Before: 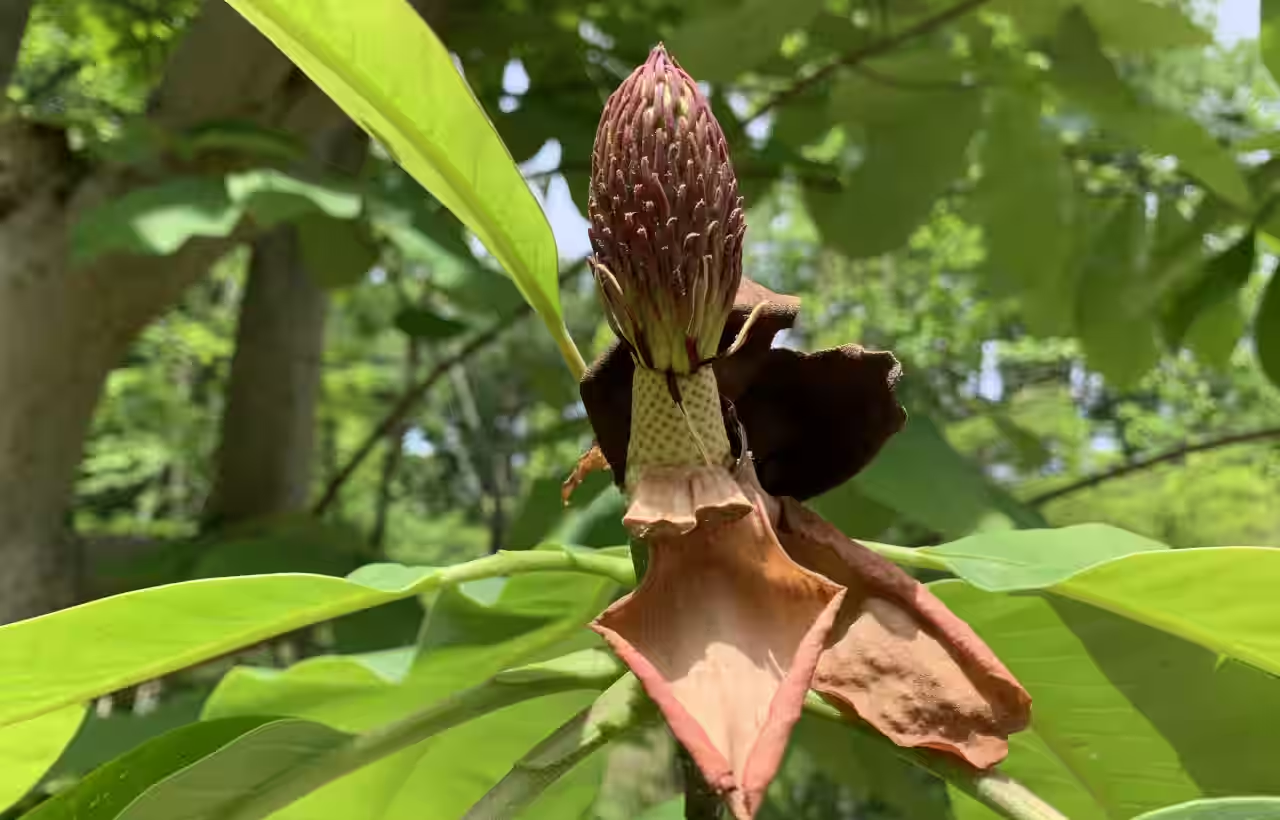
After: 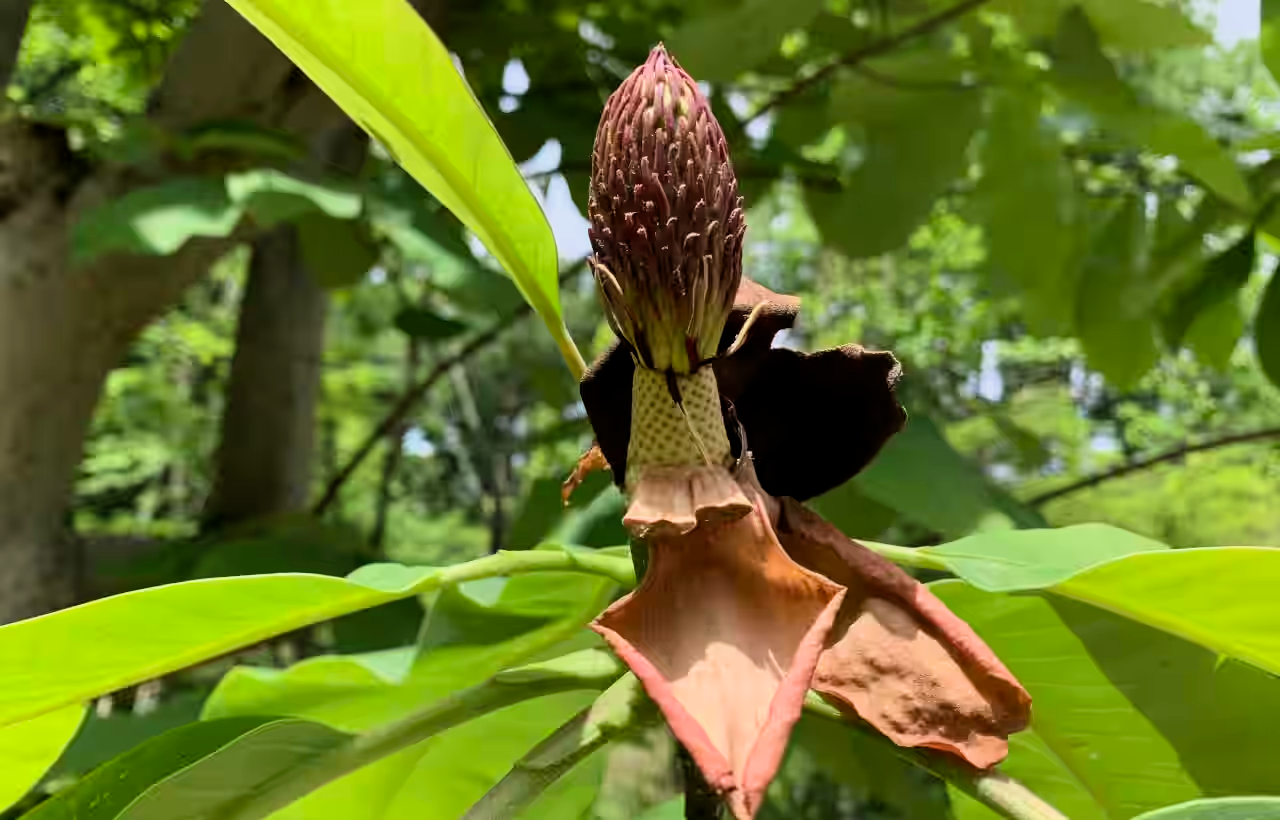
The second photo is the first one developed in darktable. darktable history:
filmic rgb: middle gray luminance 21.9%, black relative exposure -14.09 EV, white relative exposure 2.96 EV, threshold 2.95 EV, target black luminance 0%, hardness 8.79, latitude 60.13%, contrast 1.207, highlights saturation mix 4.23%, shadows ↔ highlights balance 41.33%, iterations of high-quality reconstruction 0, contrast in shadows safe, enable highlight reconstruction true
